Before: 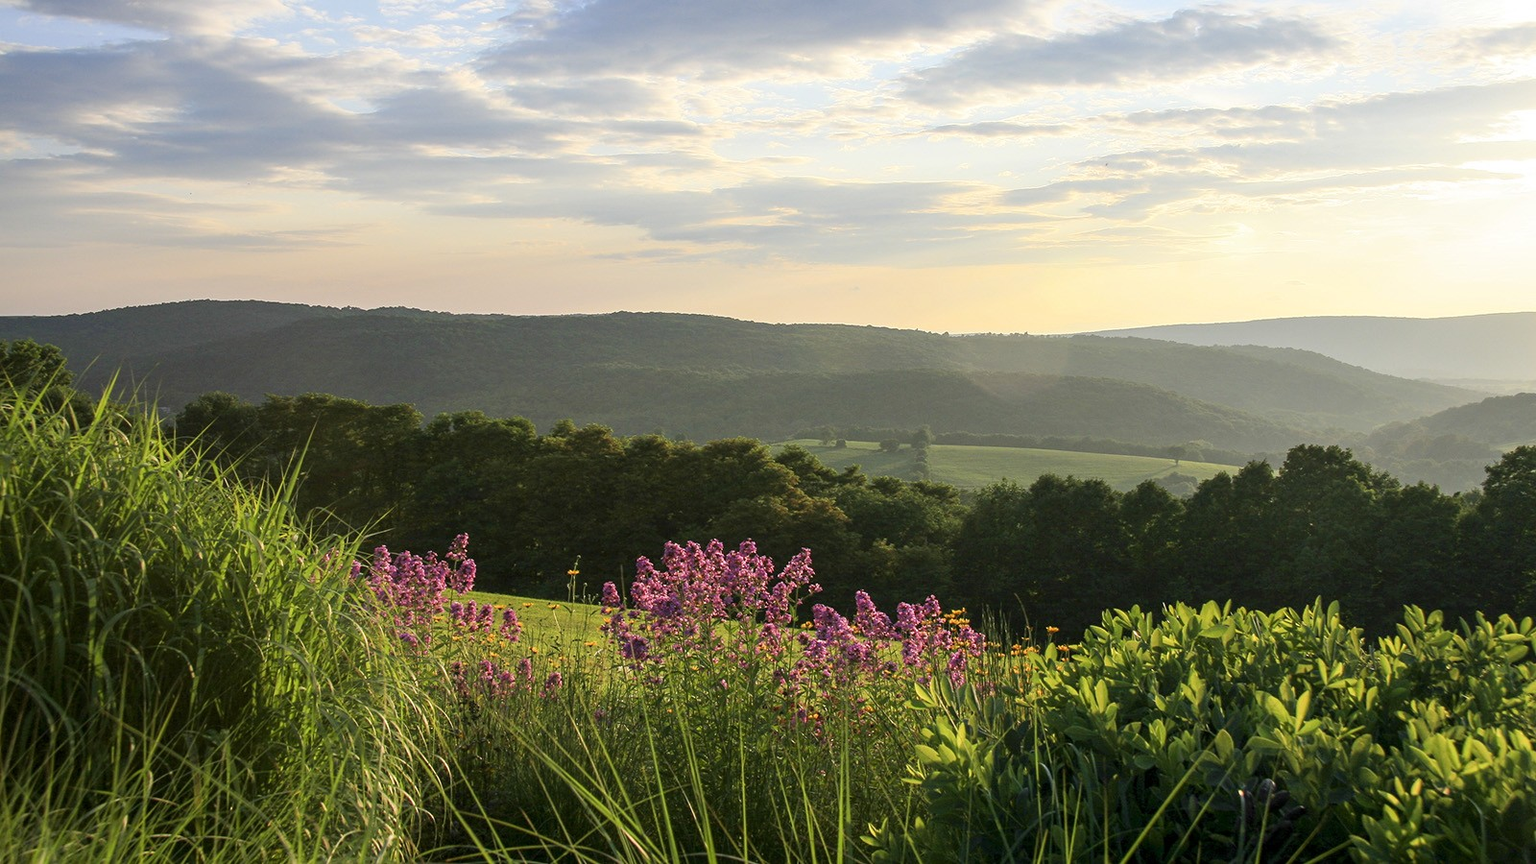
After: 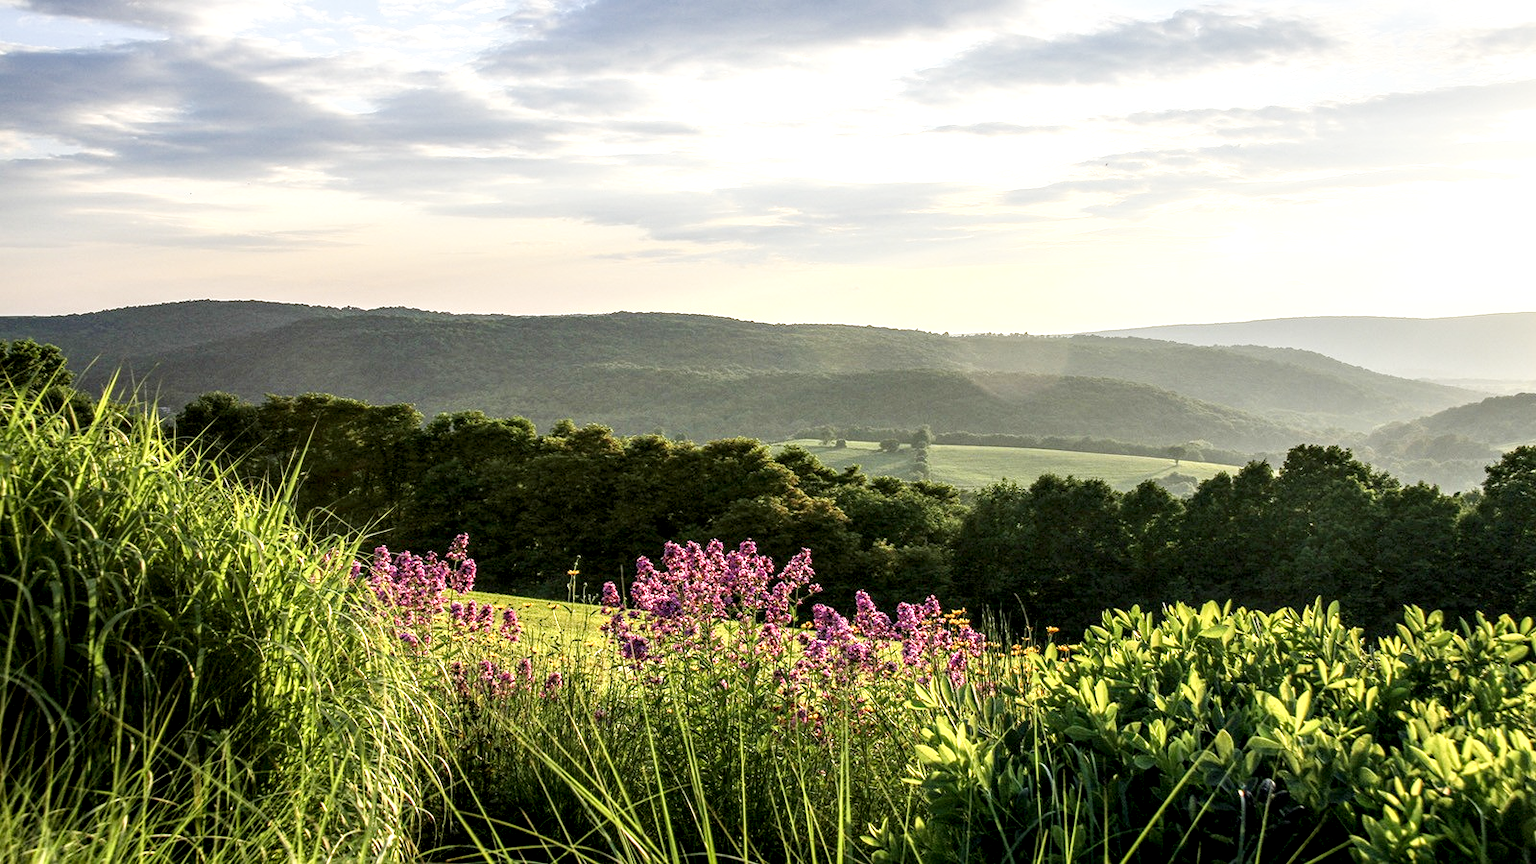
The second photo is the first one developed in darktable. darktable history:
tone curve: curves: ch0 [(0, 0) (0.004, 0.001) (0.133, 0.132) (0.325, 0.395) (0.455, 0.565) (0.832, 0.925) (1, 1)], preserve colors none
local contrast: highlights 65%, shadows 54%, detail 168%, midtone range 0.512
